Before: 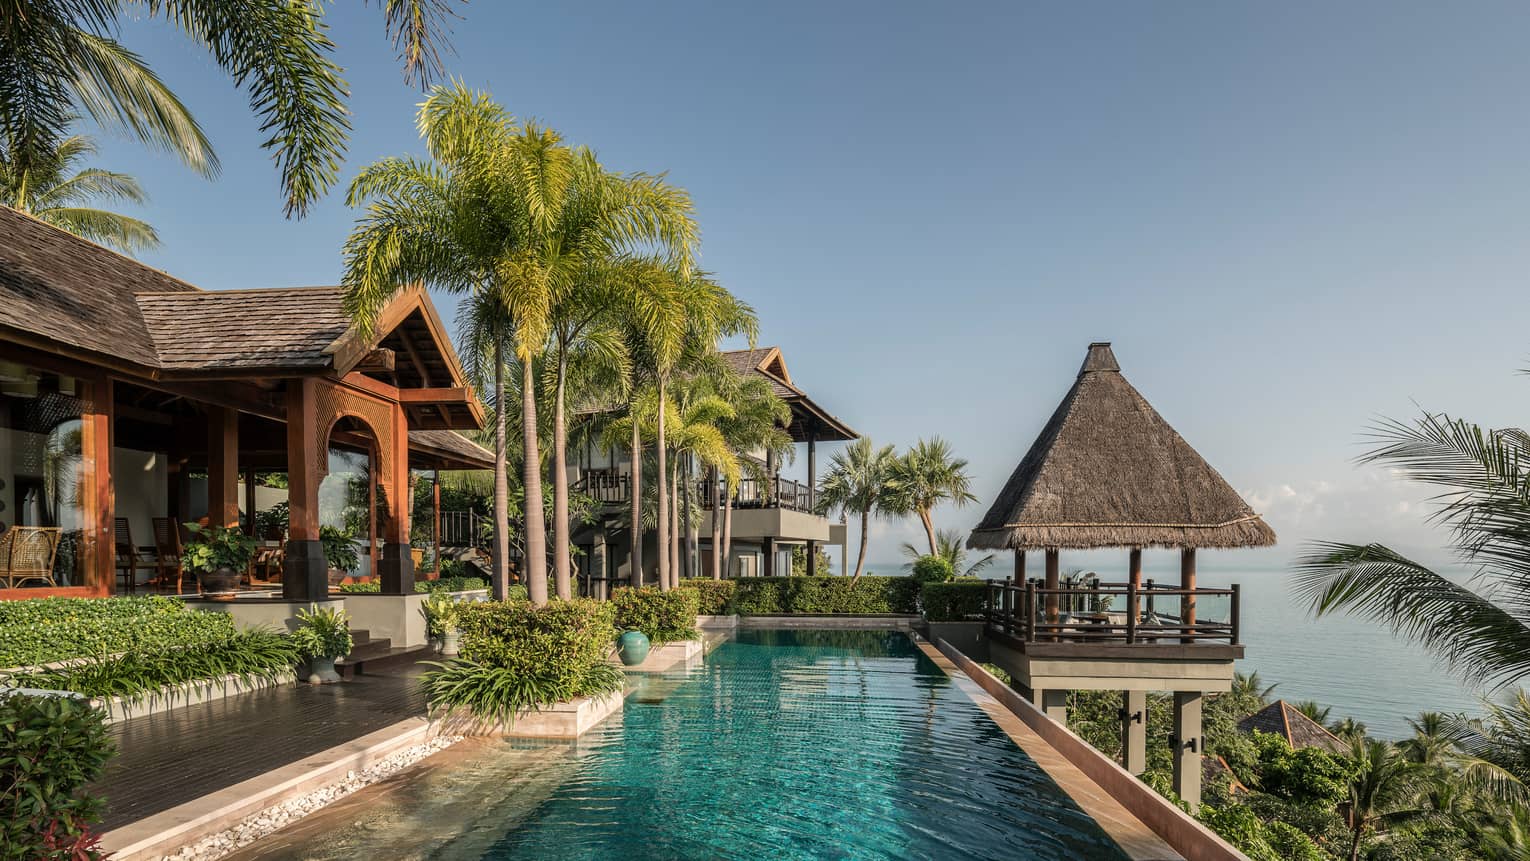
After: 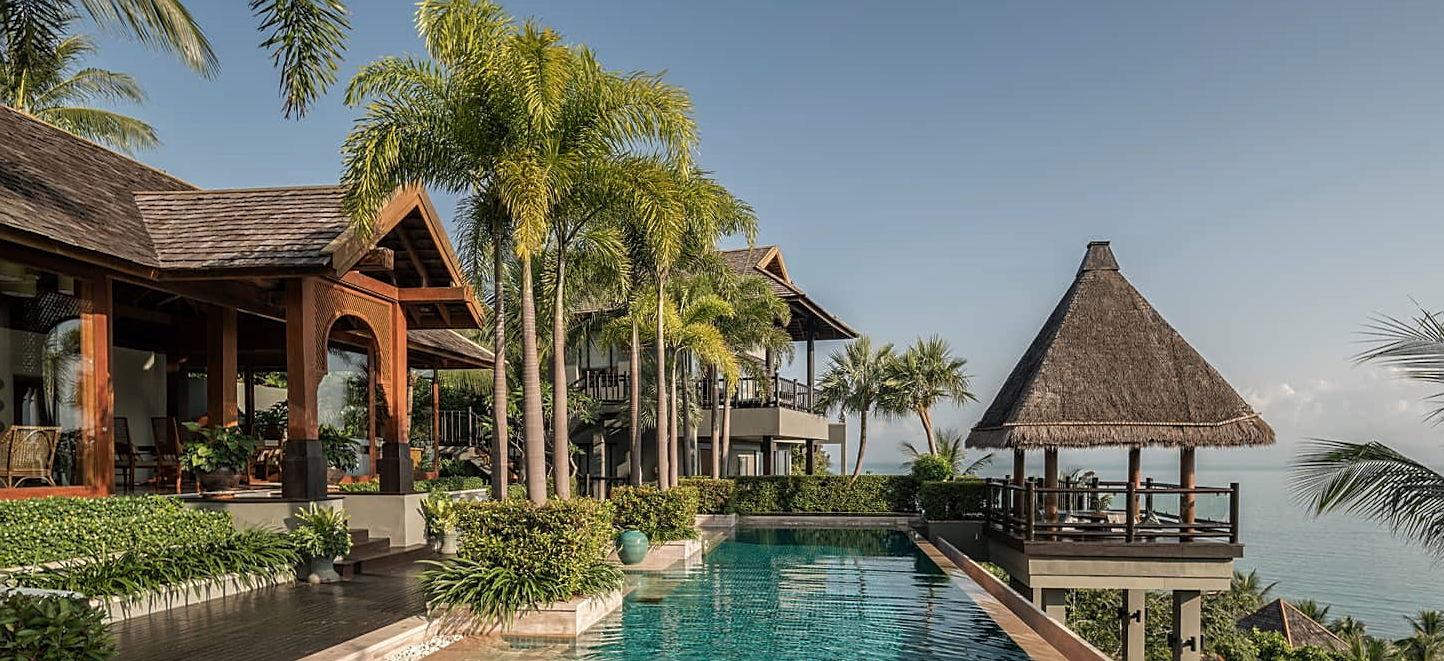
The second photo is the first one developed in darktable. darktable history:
crop and rotate: angle 0.045°, top 11.779%, right 5.433%, bottom 11.255%
tone curve: curves: ch0 [(0, 0) (0.915, 0.89) (1, 1)]
sharpen: on, module defaults
exposure: exposure 0.028 EV, compensate highlight preservation false
